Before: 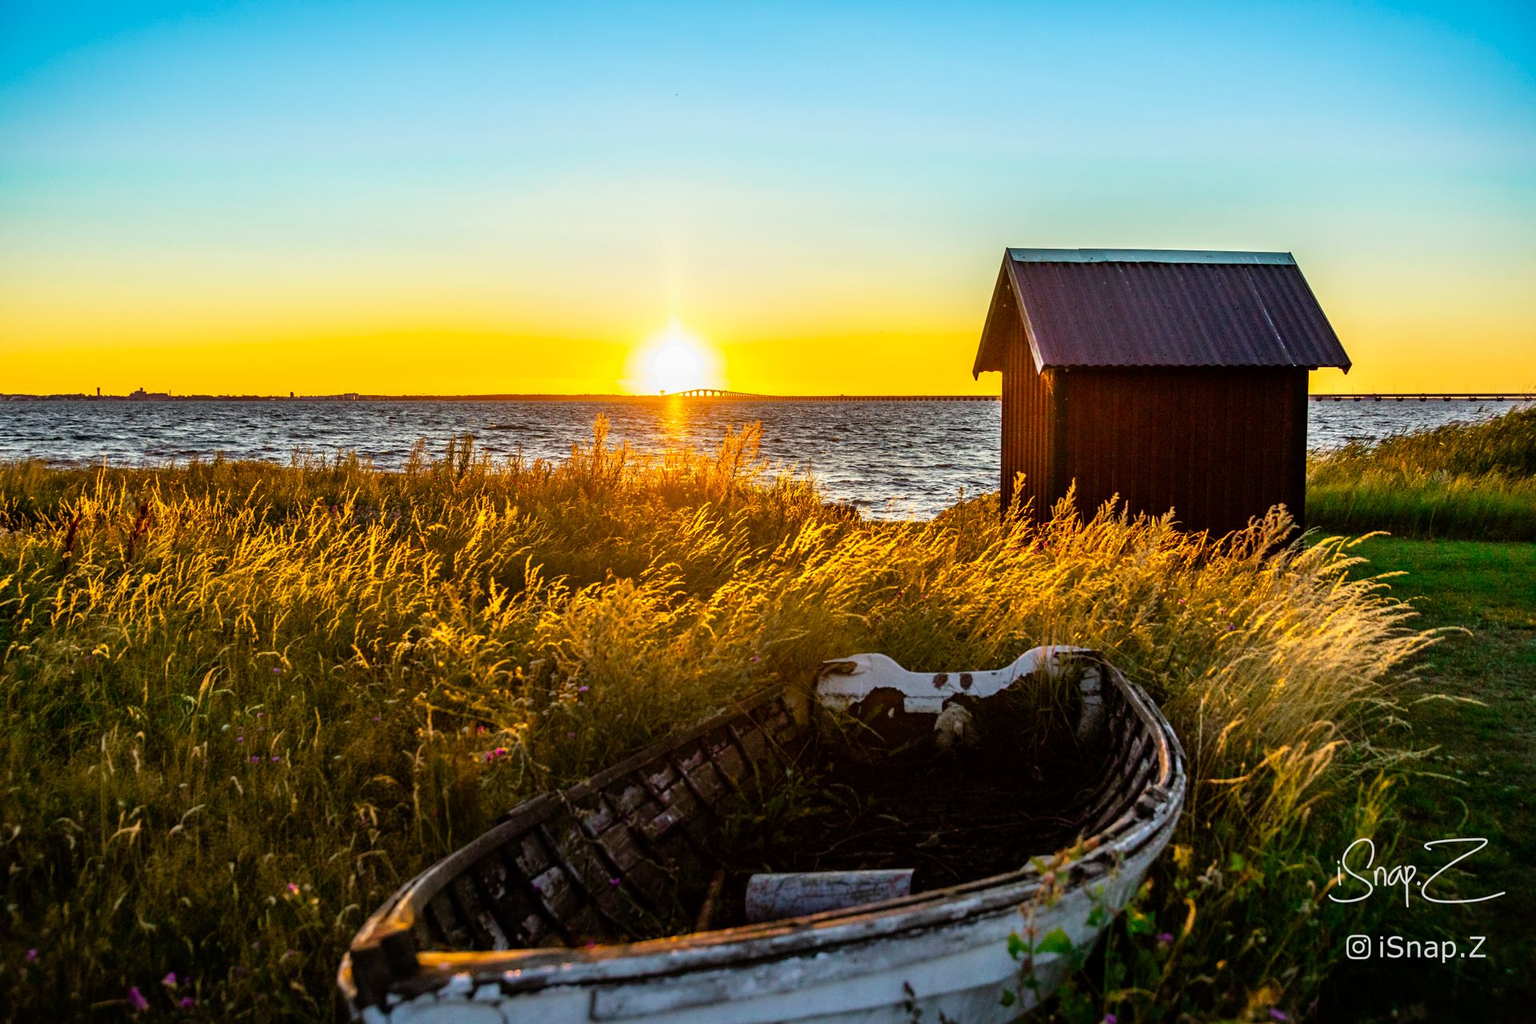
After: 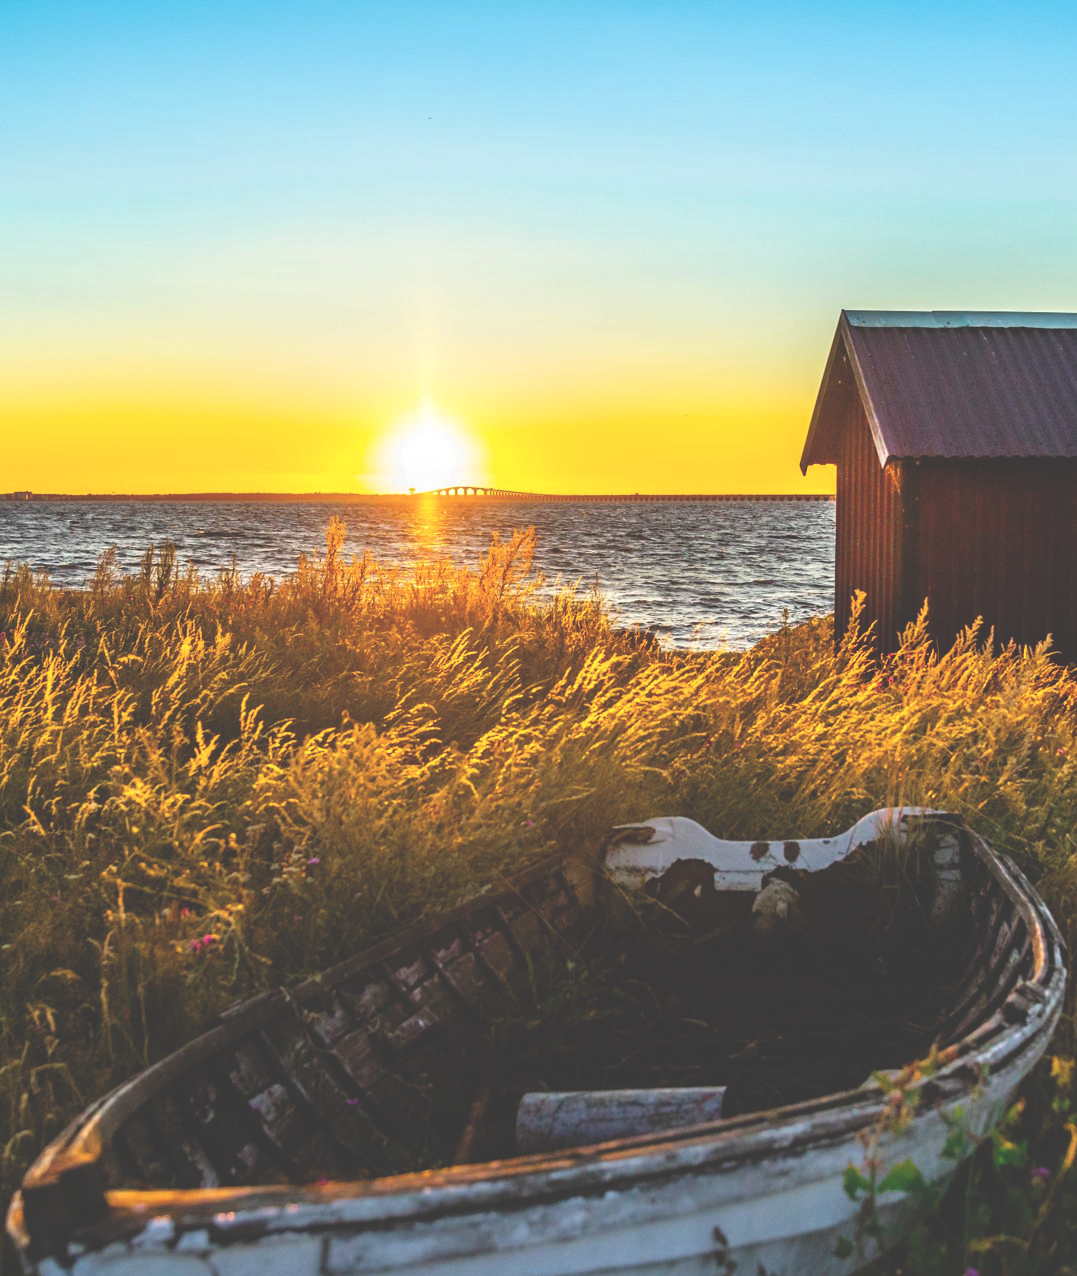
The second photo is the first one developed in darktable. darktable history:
crop: left 21.674%, right 22.086%
exposure: black level correction -0.041, exposure 0.064 EV, compensate highlight preservation false
